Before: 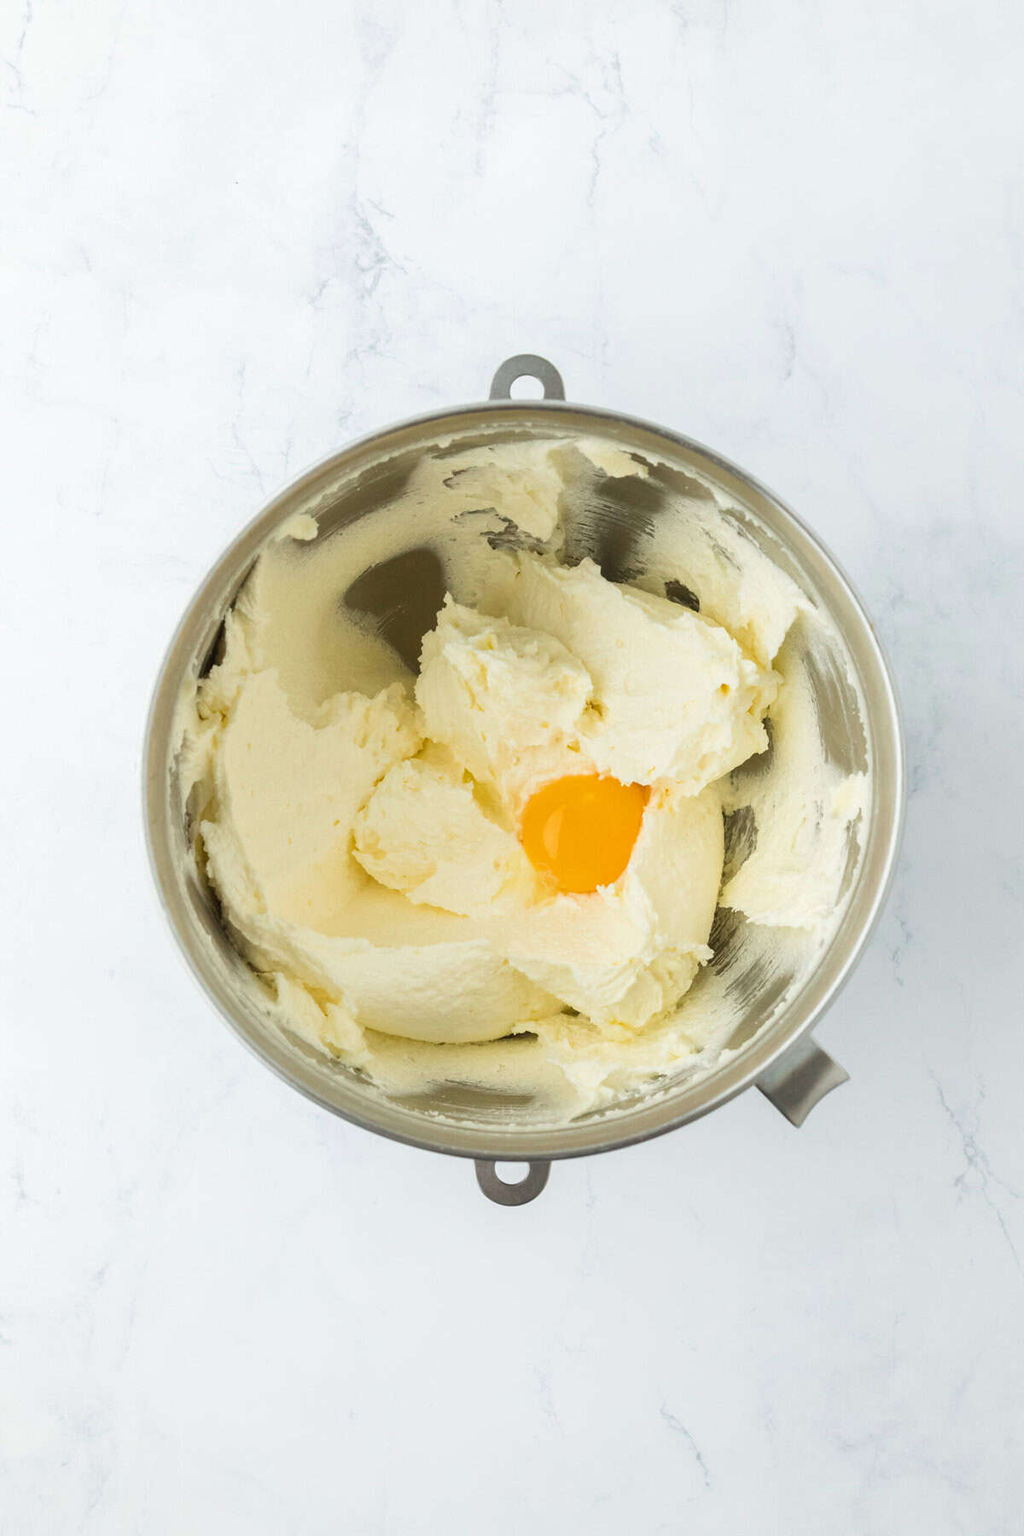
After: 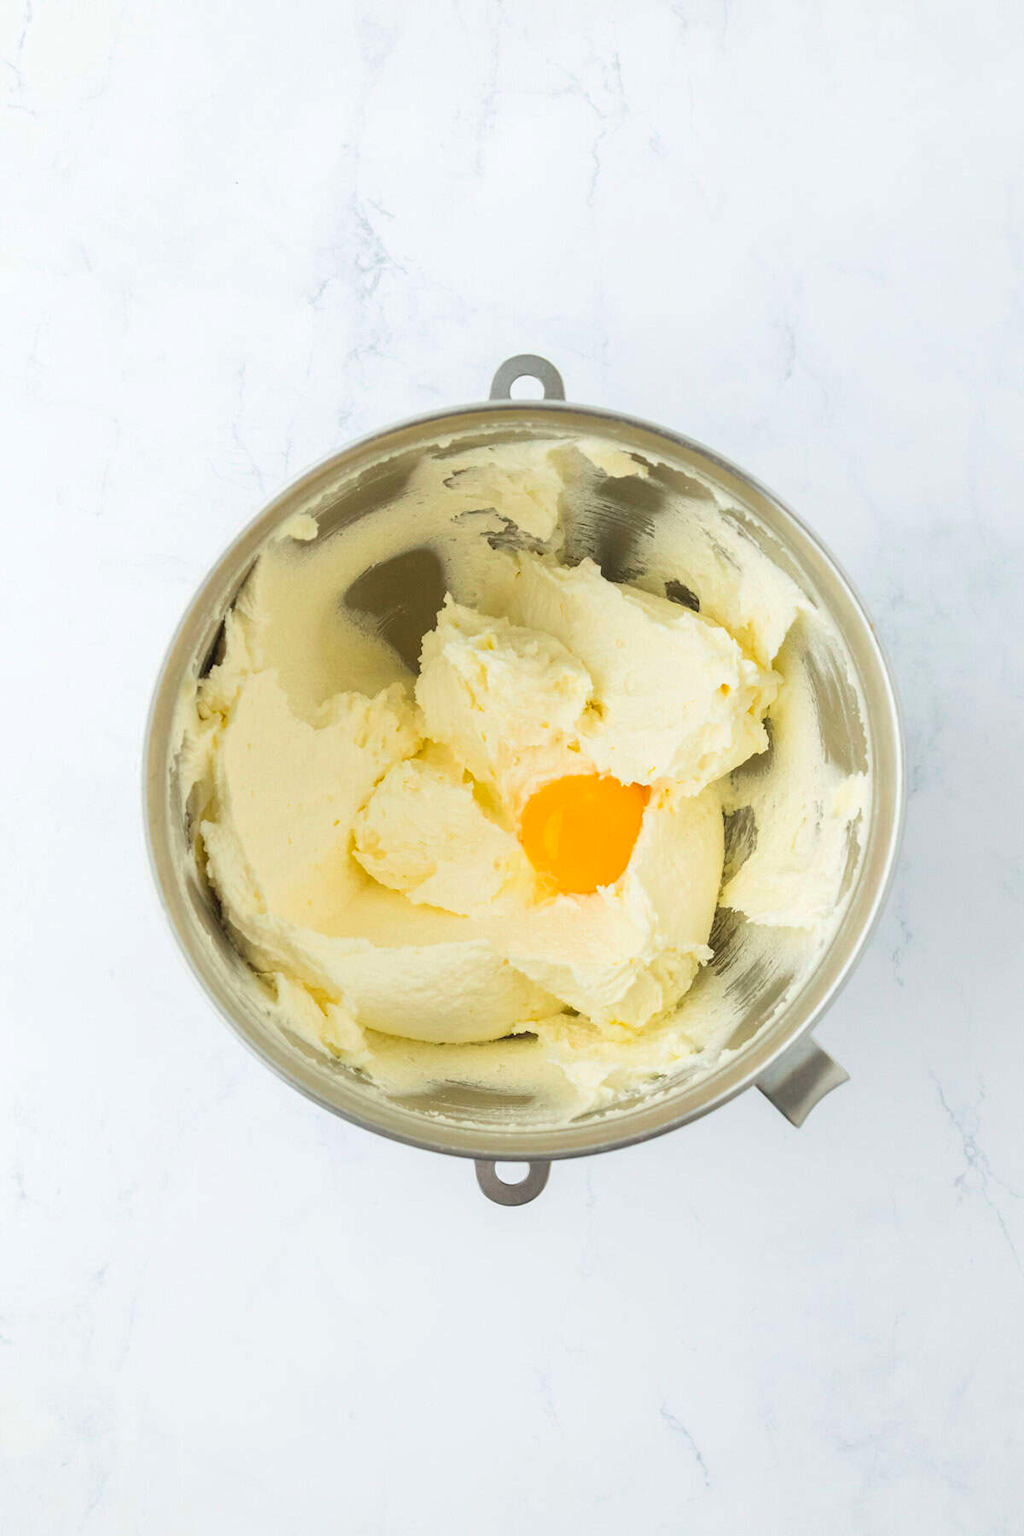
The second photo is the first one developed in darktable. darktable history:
contrast brightness saturation: brightness 0.094, saturation 0.193
